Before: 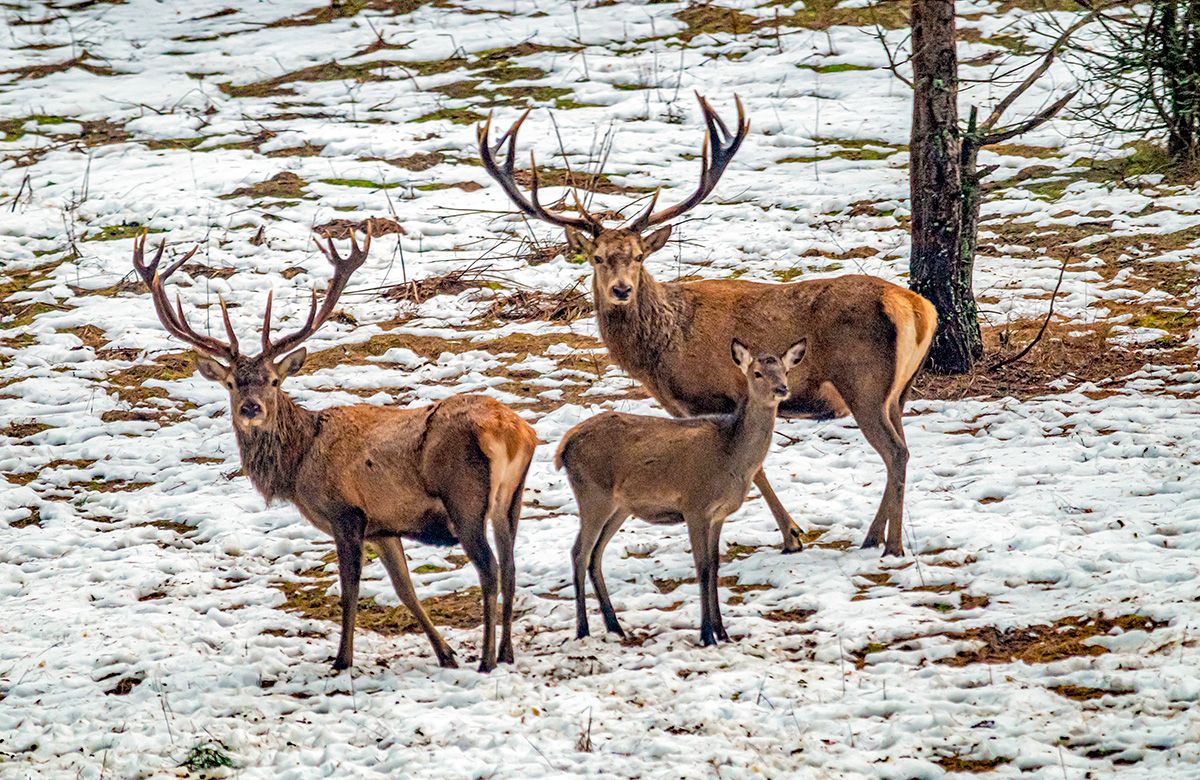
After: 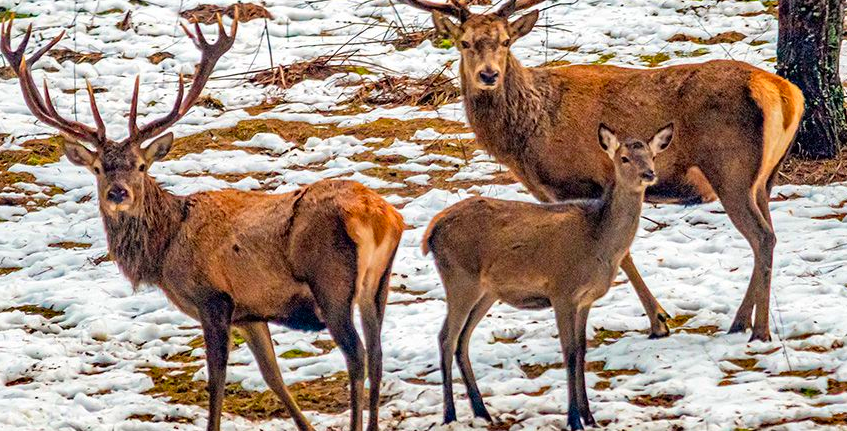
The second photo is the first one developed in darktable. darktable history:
color correction: highlights b* 0.011, saturation 1.35
crop: left 11.099%, top 27.625%, right 18.276%, bottom 17.075%
